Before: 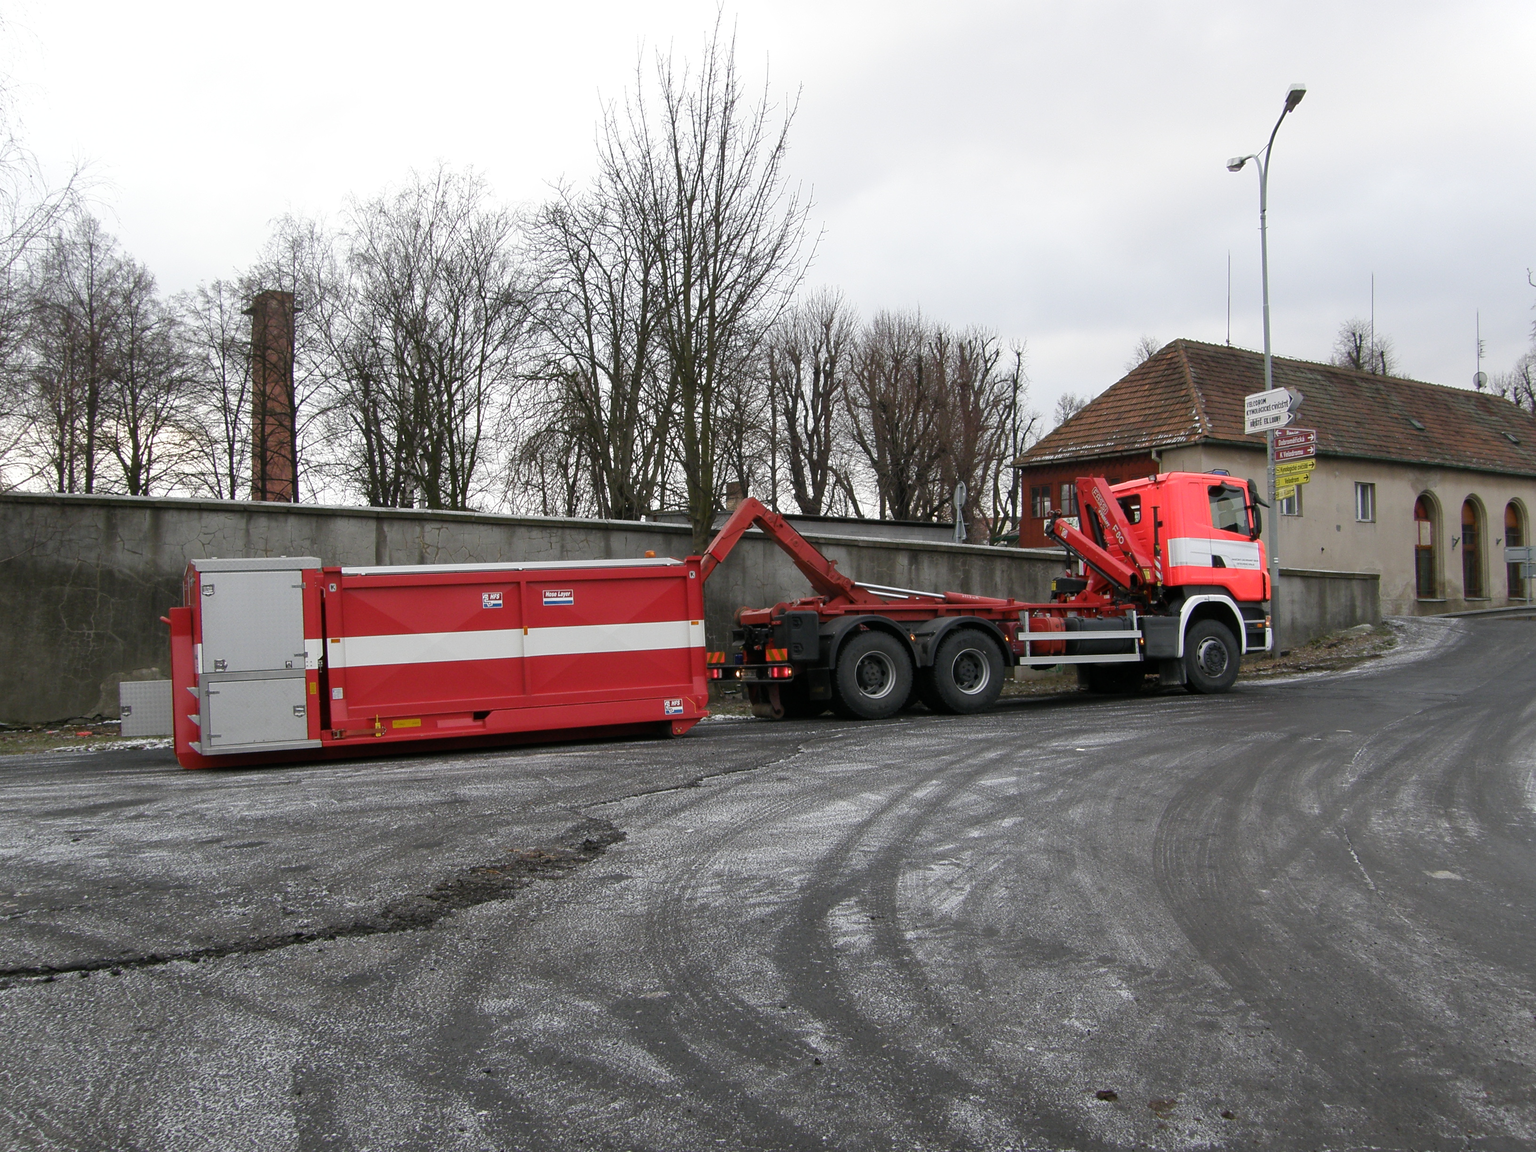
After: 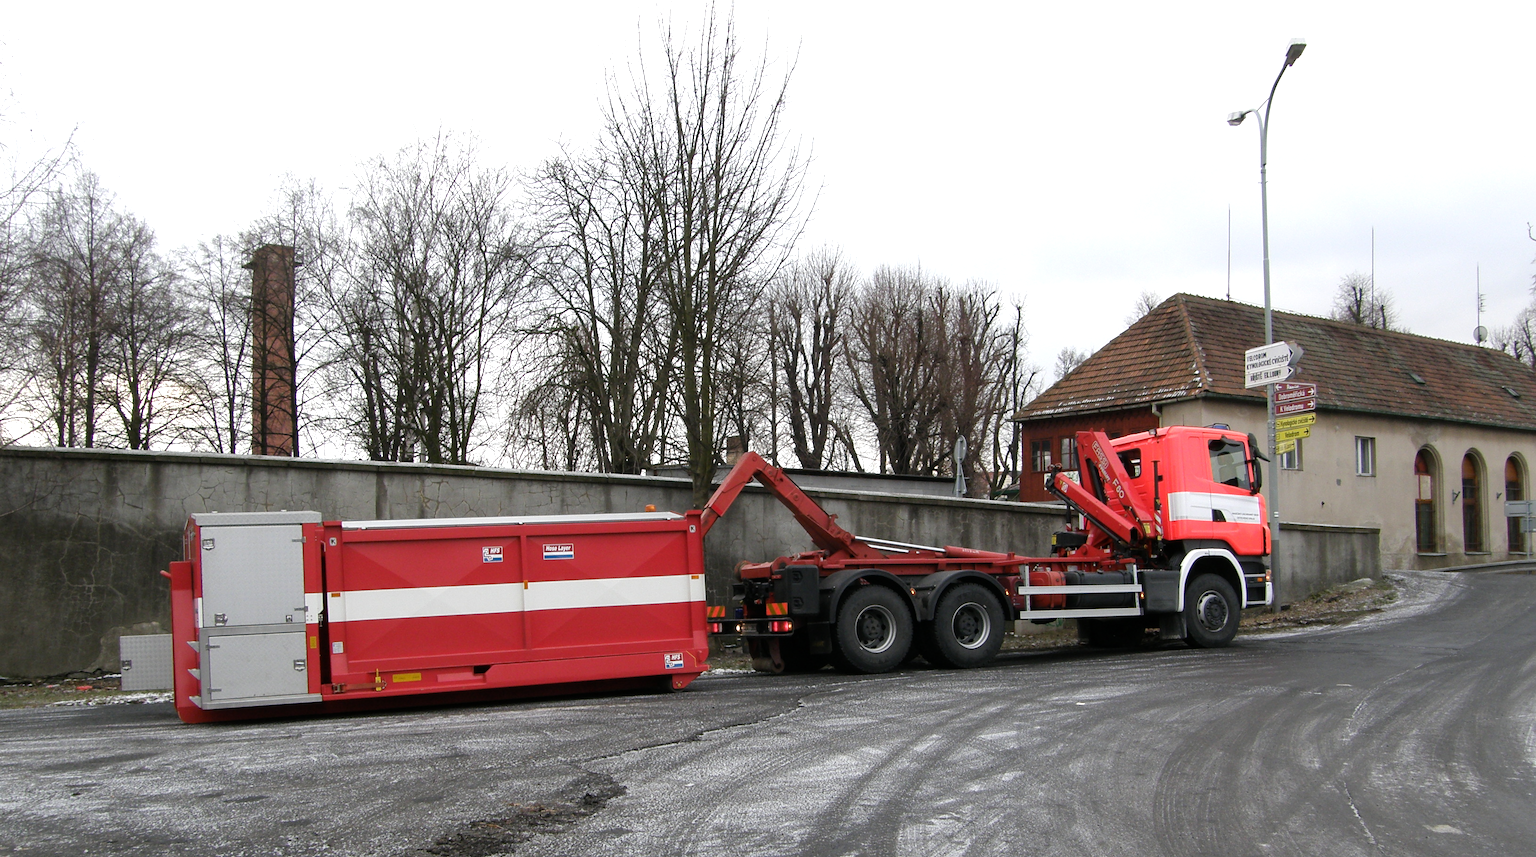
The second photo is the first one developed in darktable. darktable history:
tone equalizer: -8 EV -0.397 EV, -7 EV -0.402 EV, -6 EV -0.296 EV, -5 EV -0.22 EV, -3 EV 0.236 EV, -2 EV 0.307 EV, -1 EV 0.372 EV, +0 EV 0.425 EV, mask exposure compensation -0.499 EV
crop: top 4.038%, bottom 21.455%
